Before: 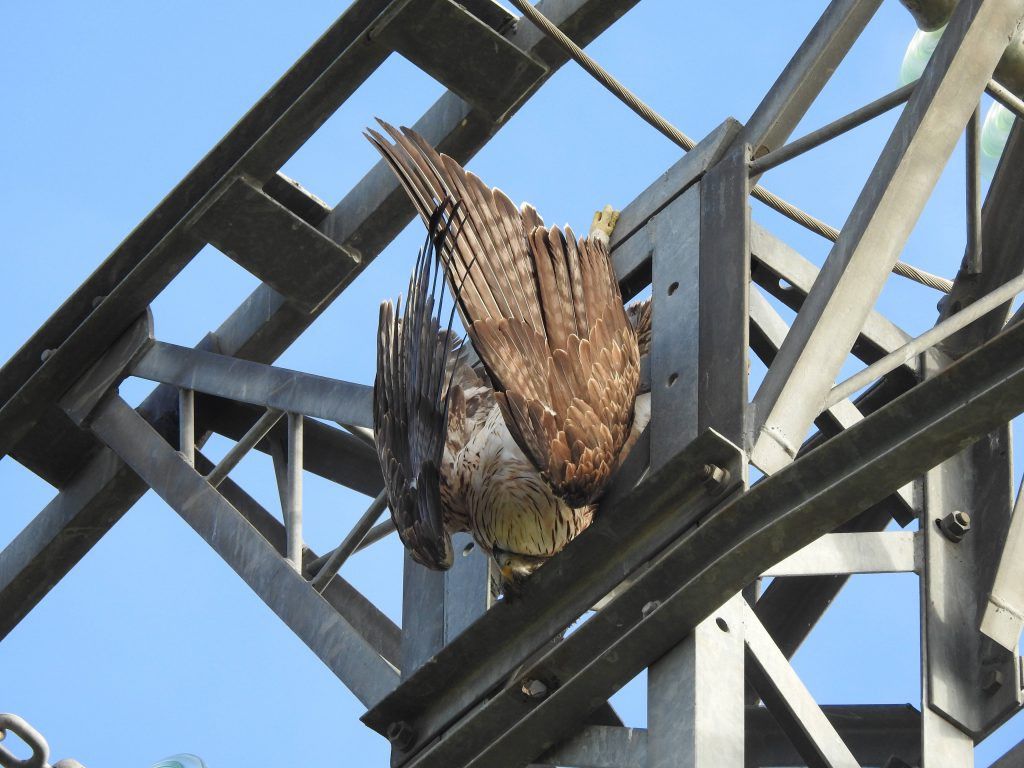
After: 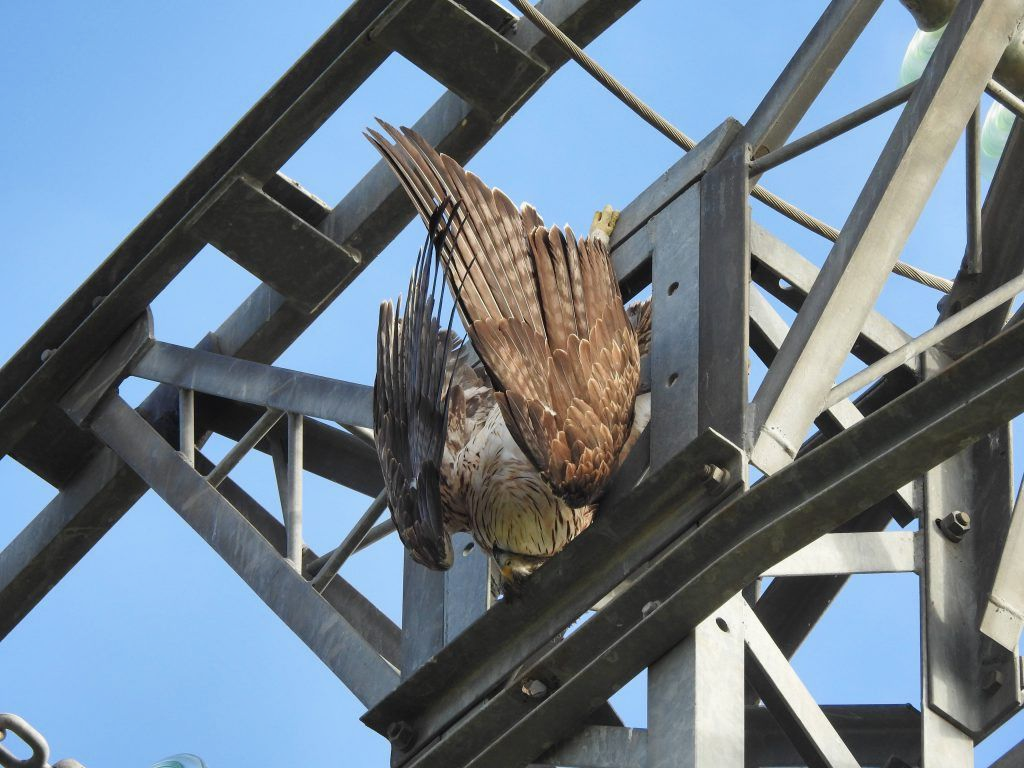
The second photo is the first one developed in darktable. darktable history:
shadows and highlights: shadows 43.63, white point adjustment -1.61, soften with gaussian
